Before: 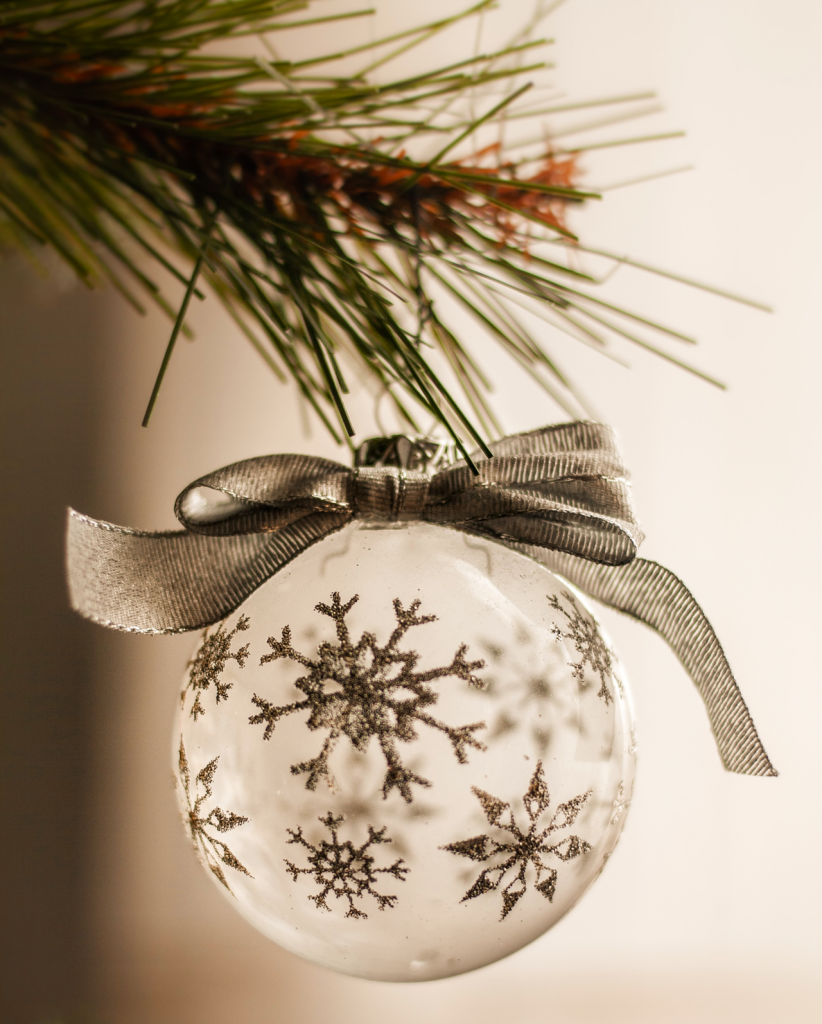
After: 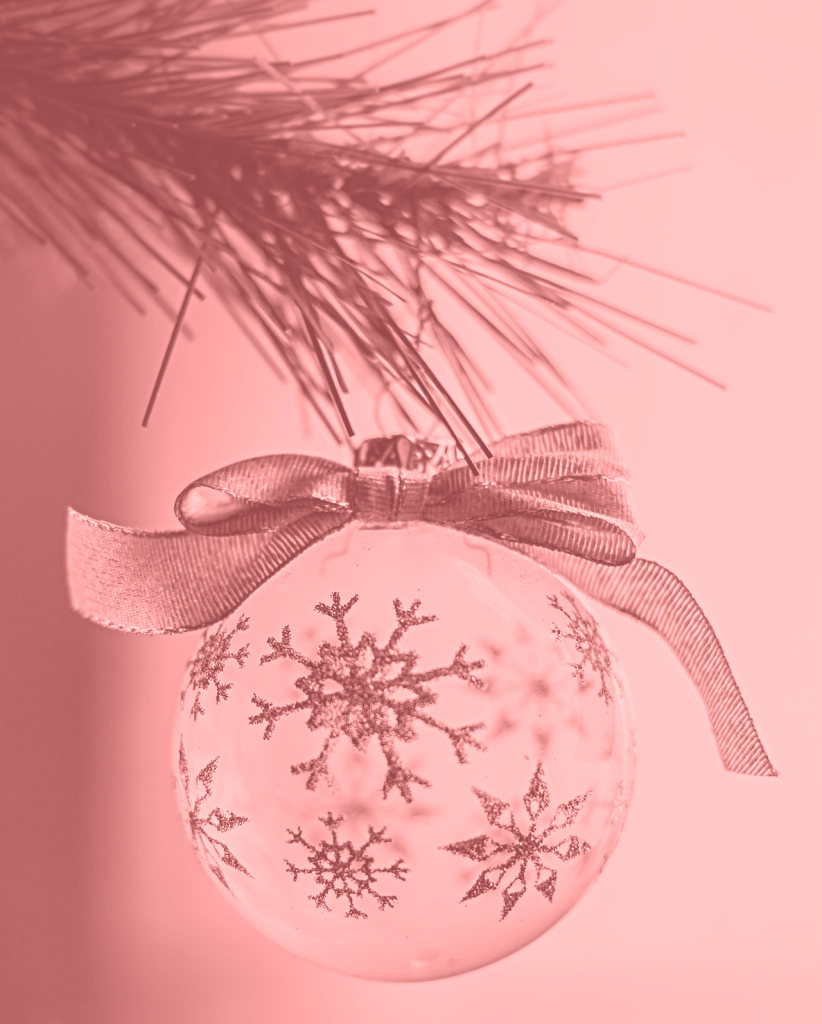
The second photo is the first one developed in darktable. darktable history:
sharpen: radius 4
base curve: exposure shift 0, preserve colors none
colorize: saturation 51%, source mix 50.67%, lightness 50.67%
